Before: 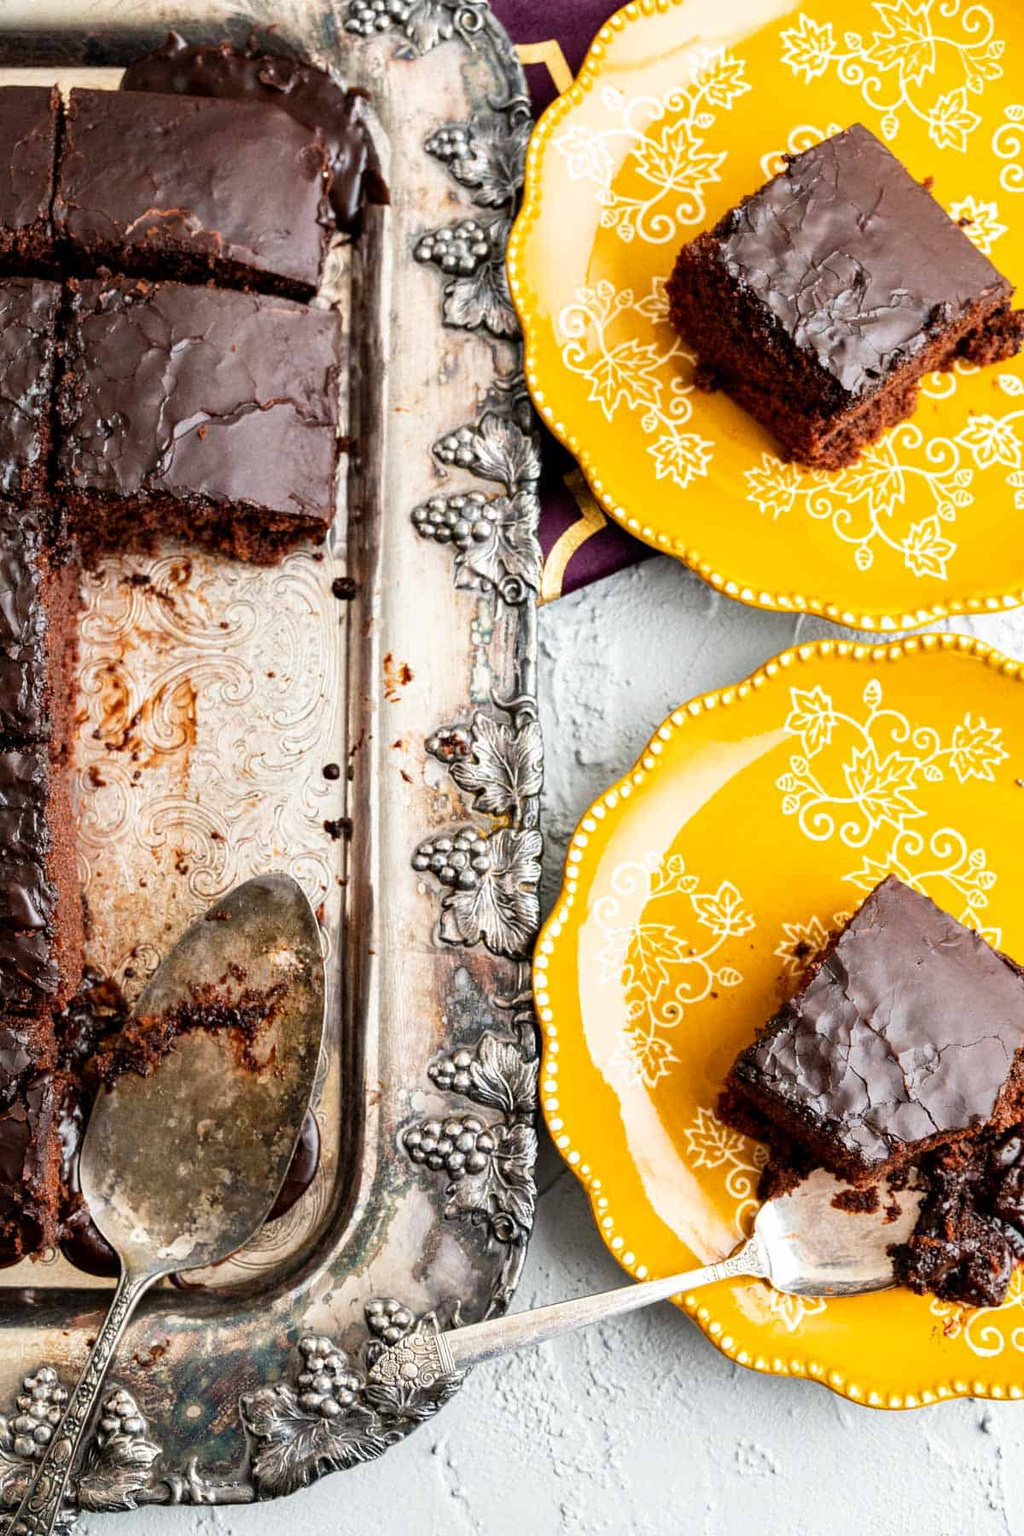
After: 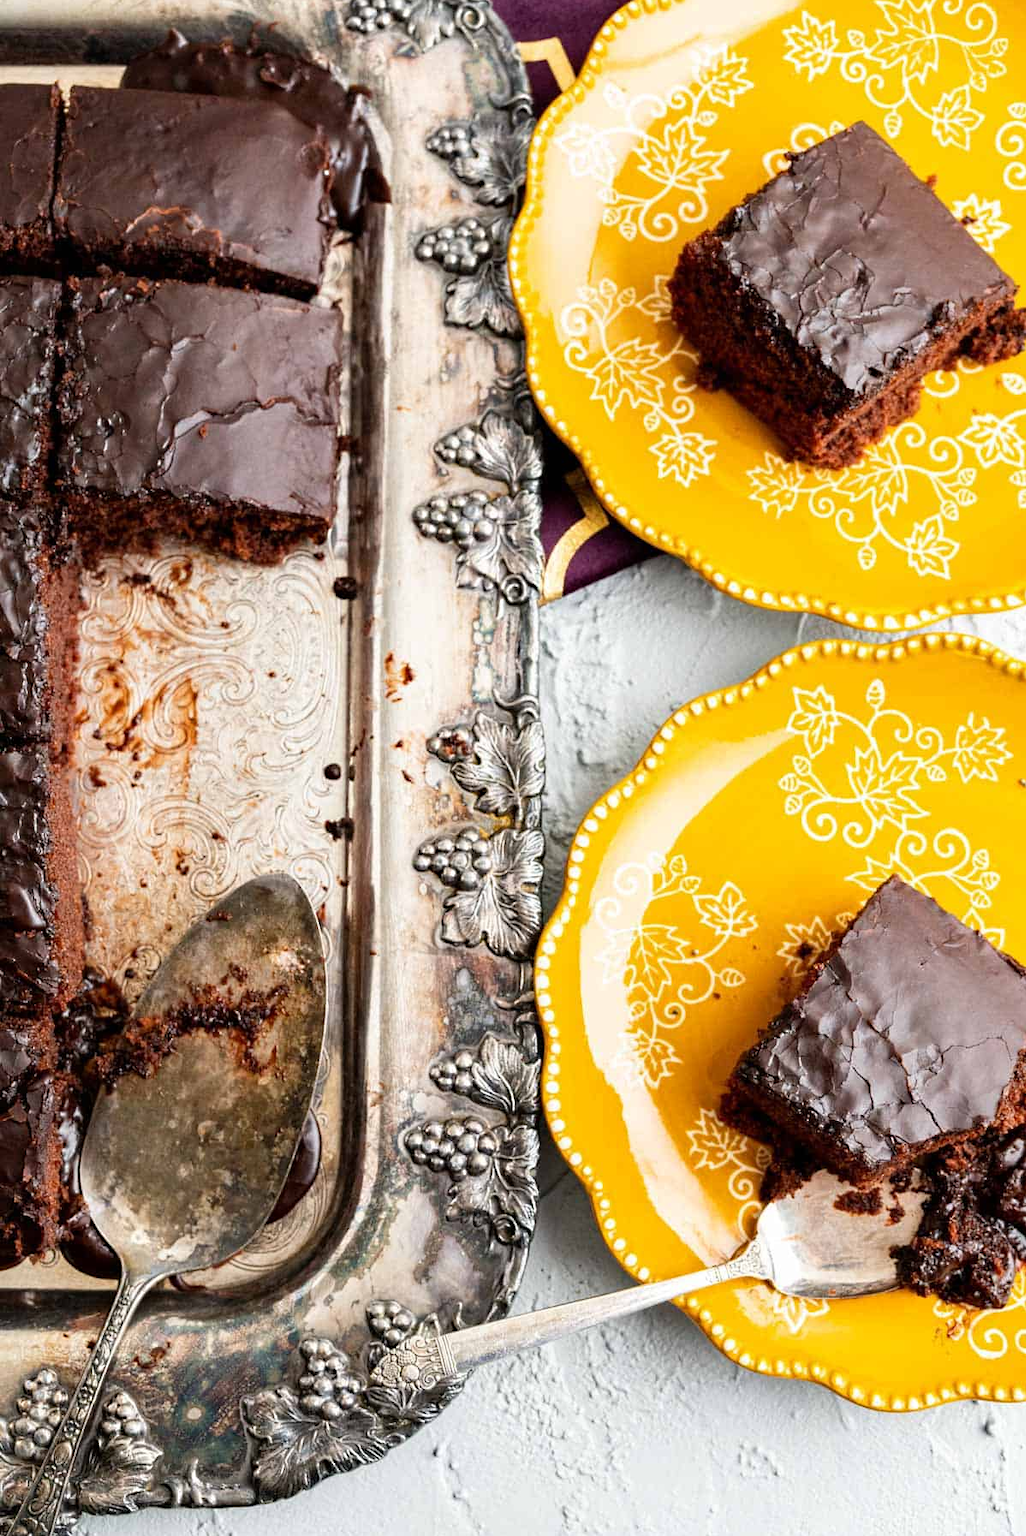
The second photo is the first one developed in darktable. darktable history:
crop: top 0.182%, bottom 0.105%
sharpen: radius 5.337, amount 0.309, threshold 25.959
